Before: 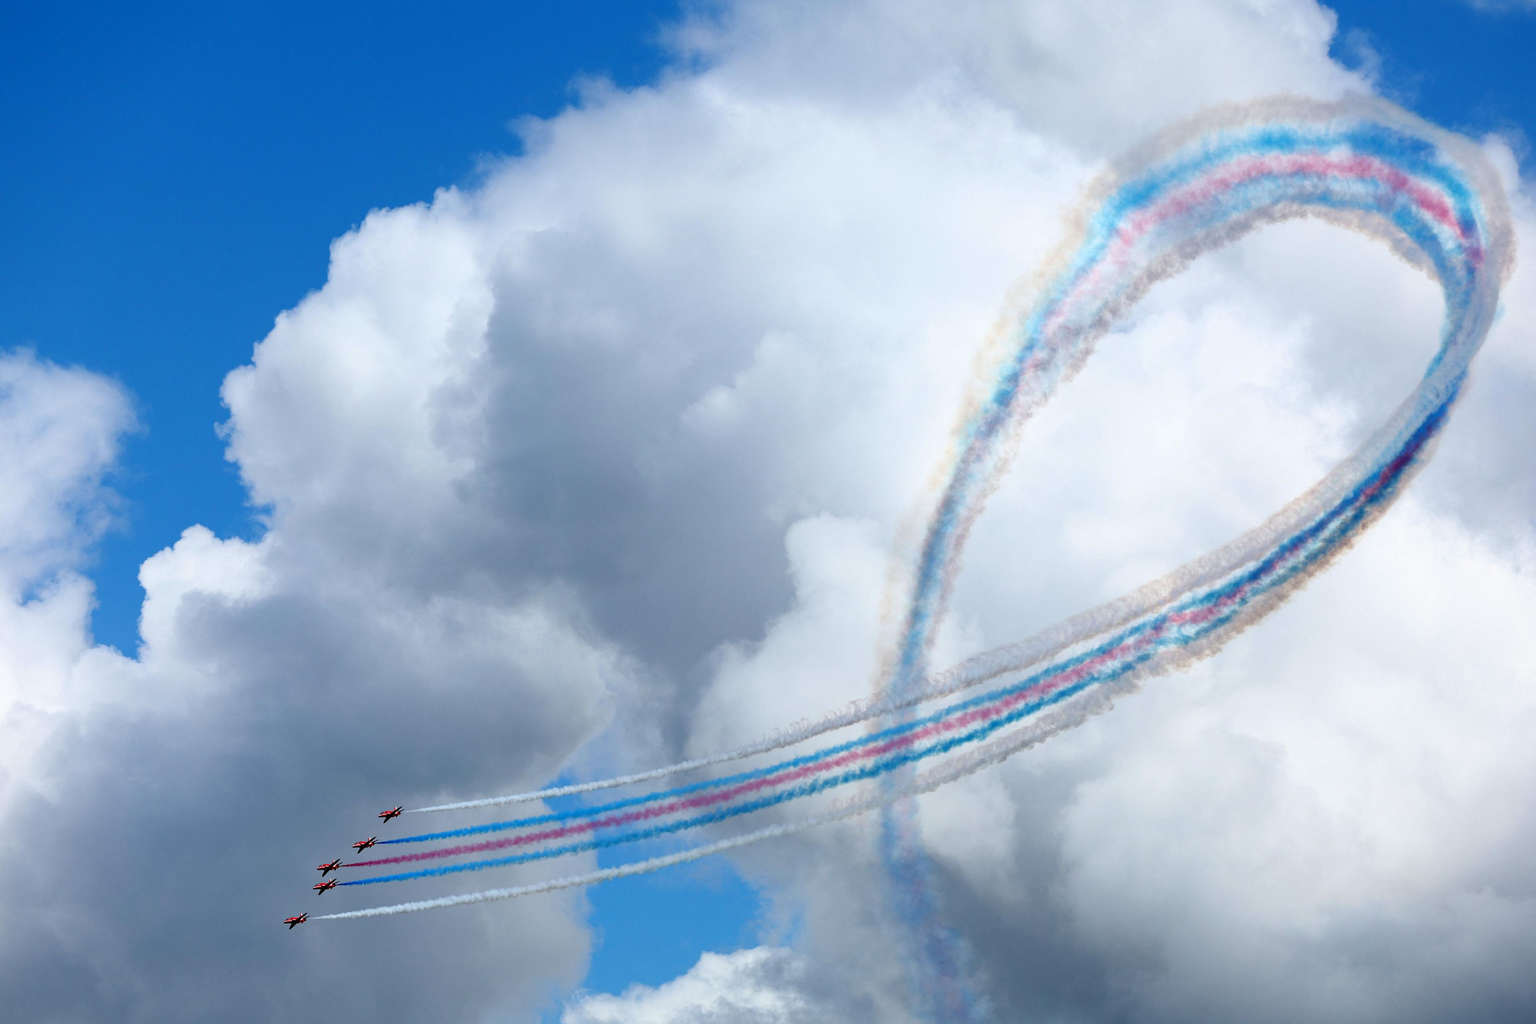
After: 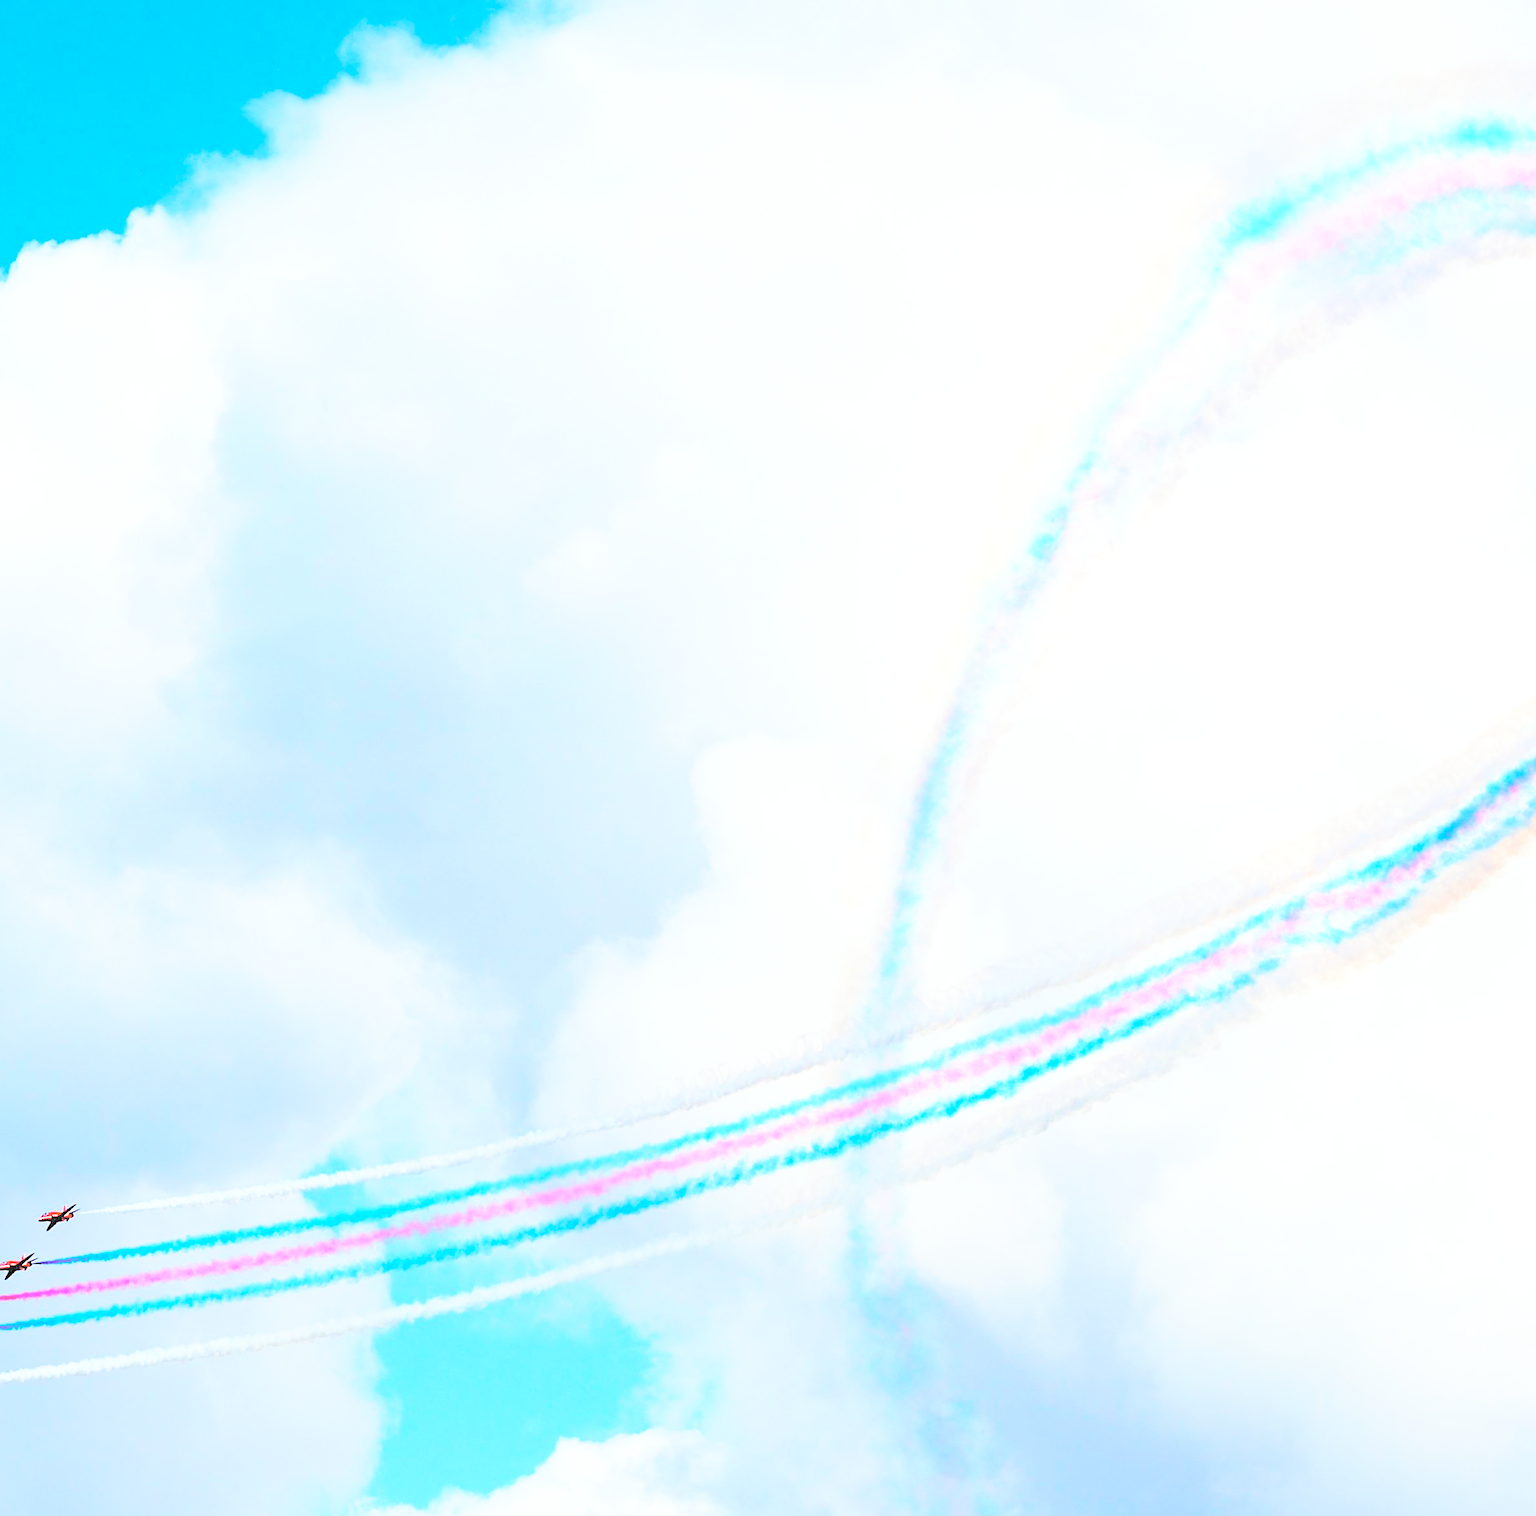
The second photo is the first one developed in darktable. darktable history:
crop and rotate: left 23.115%, top 5.64%, right 14.69%, bottom 2.26%
color balance rgb: highlights gain › luminance 6.612%, highlights gain › chroma 1.939%, highlights gain › hue 90.93°, perceptual saturation grading › global saturation 20%, perceptual saturation grading › highlights -25.725%, perceptual saturation grading › shadows 49.659%, perceptual brilliance grading › global brilliance 24.988%, global vibrance -17.122%, contrast -6.052%
contrast brightness saturation: brightness 0.992
sharpen: on, module defaults
base curve: curves: ch0 [(0, 0) (0.028, 0.03) (0.121, 0.232) (0.46, 0.748) (0.859, 0.968) (1, 1)], preserve colors none
tone equalizer: -8 EV 0.268 EV, -7 EV 0.437 EV, -6 EV 0.449 EV, -5 EV 0.262 EV, -3 EV -0.279 EV, -2 EV -0.422 EV, -1 EV -0.42 EV, +0 EV -0.275 EV, edges refinement/feathering 500, mask exposure compensation -1.57 EV, preserve details no
